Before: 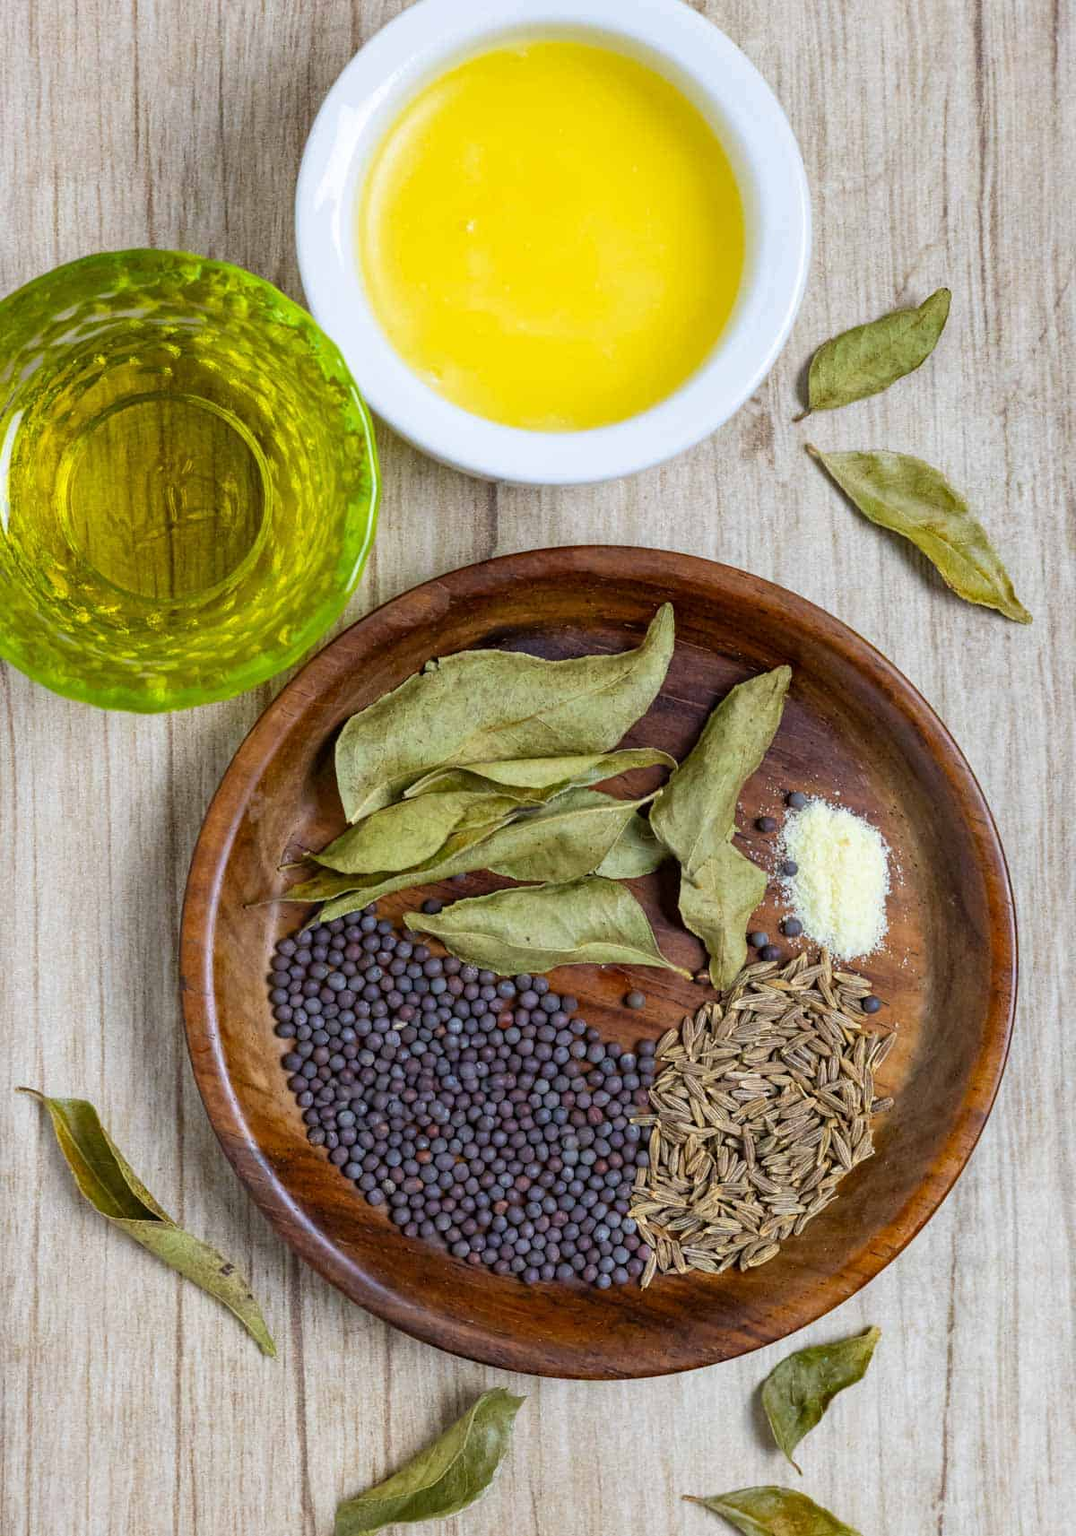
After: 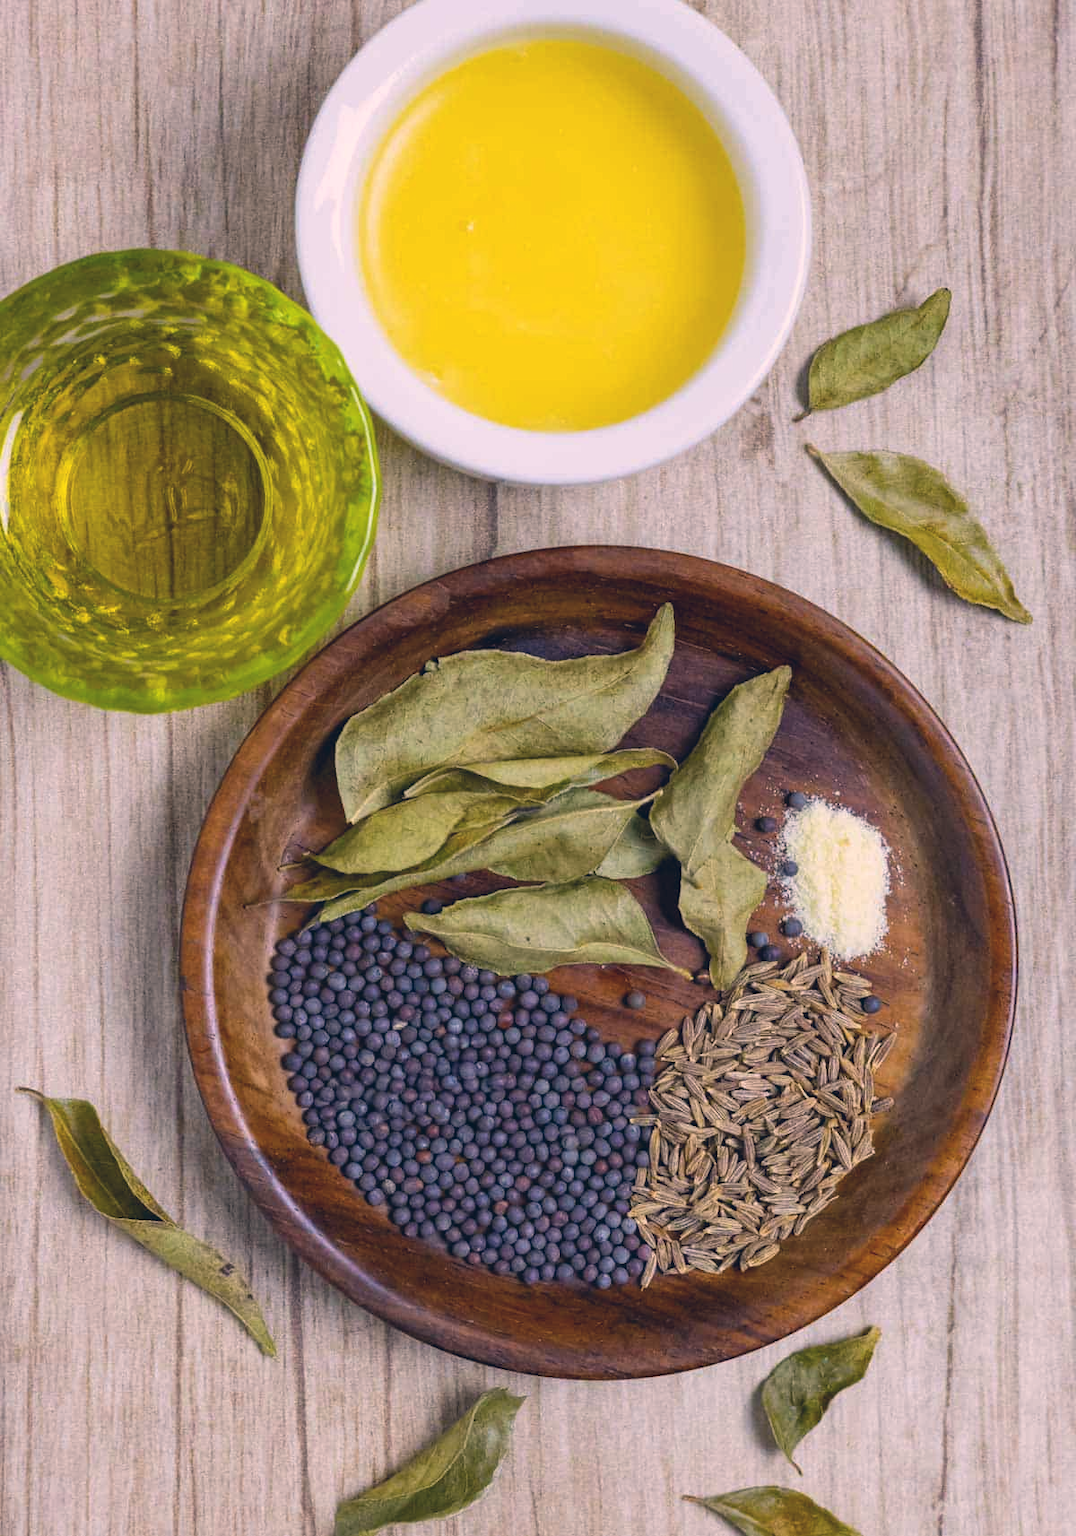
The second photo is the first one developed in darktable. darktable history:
color balance rgb: global offset › luminance 0.474%, perceptual saturation grading › global saturation 19.893%, global vibrance 20%
contrast brightness saturation: contrast -0.074, brightness -0.035, saturation -0.107
color correction: highlights a* 13.77, highlights b* 6.08, shadows a* -4.93, shadows b* -15.91, saturation 0.84
